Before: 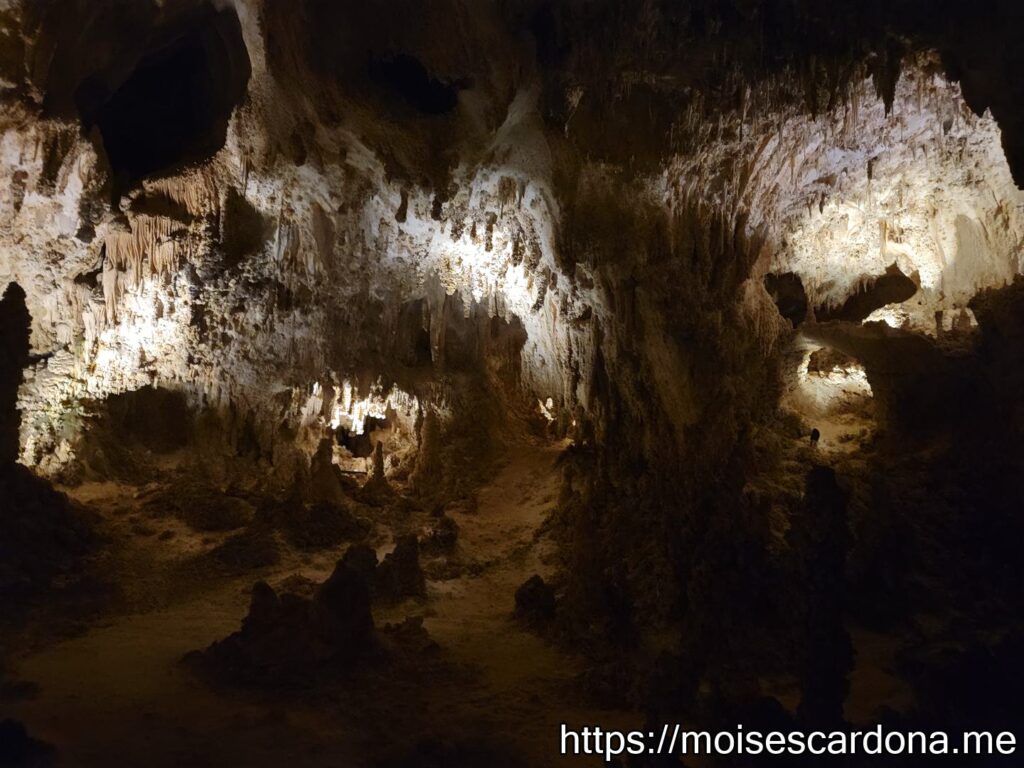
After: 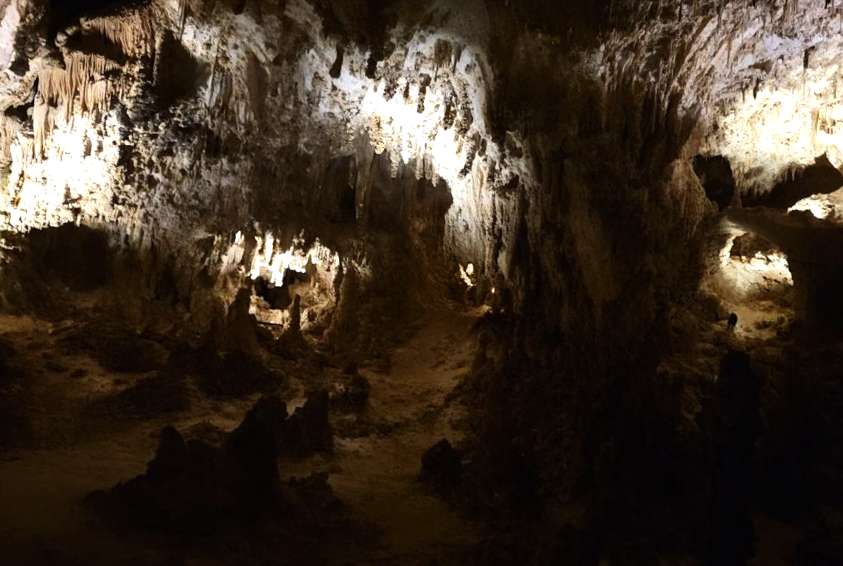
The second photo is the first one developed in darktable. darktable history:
crop and rotate: angle -4.09°, left 9.742%, top 20.673%, right 11.925%, bottom 11.821%
tone equalizer: -8 EV -0.775 EV, -7 EV -0.694 EV, -6 EV -0.599 EV, -5 EV -0.42 EV, -3 EV 0.393 EV, -2 EV 0.6 EV, -1 EV 0.675 EV, +0 EV 0.755 EV, edges refinement/feathering 500, mask exposure compensation -1.57 EV, preserve details no
